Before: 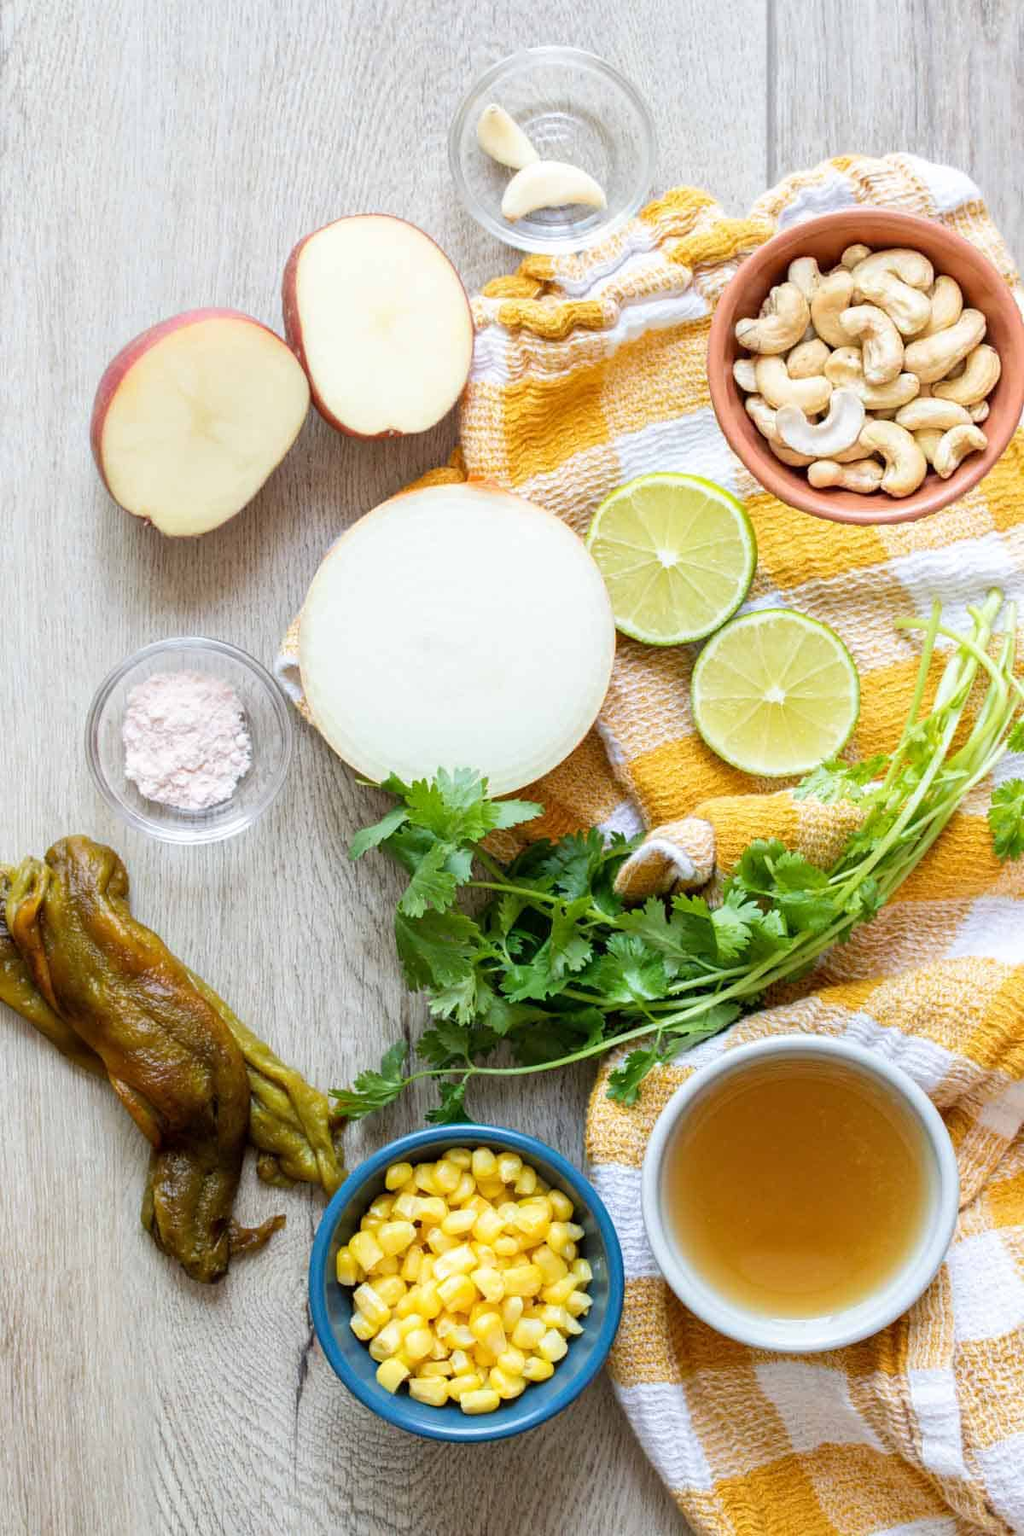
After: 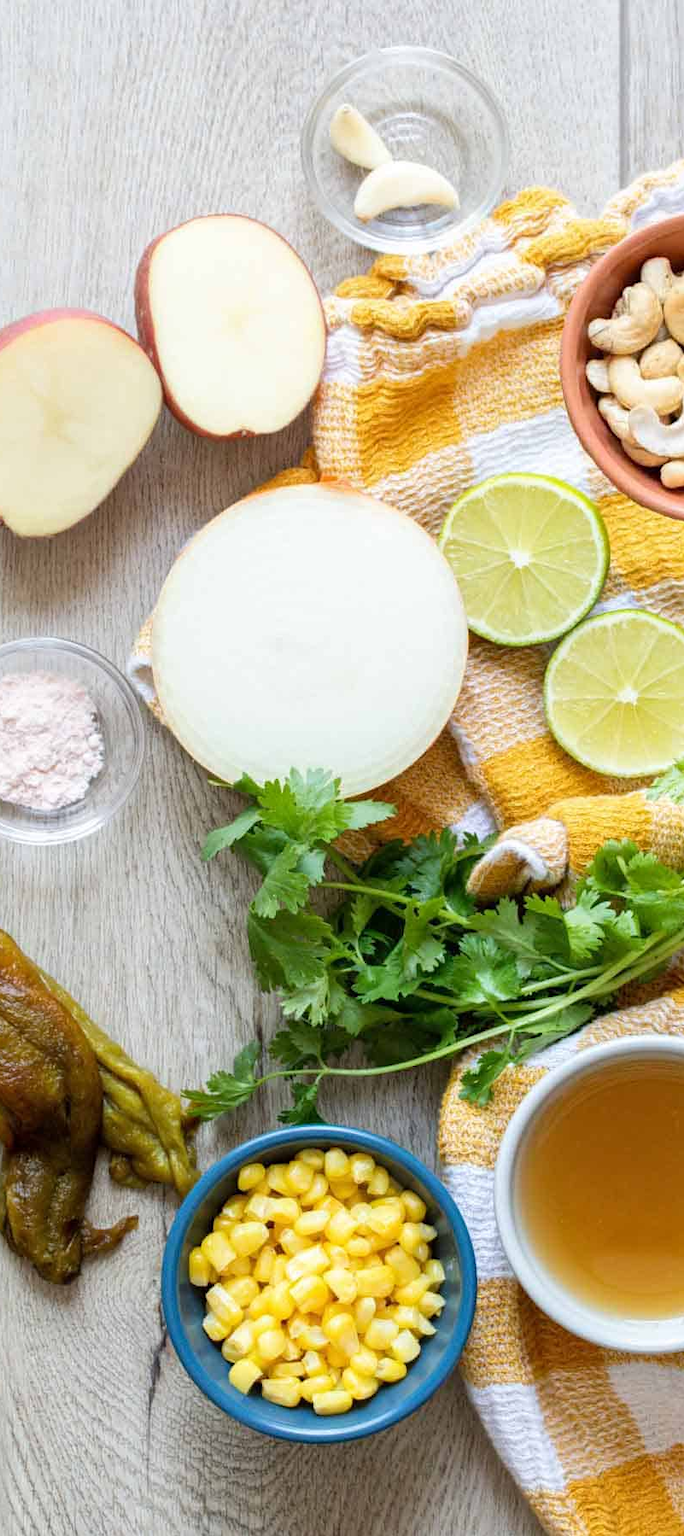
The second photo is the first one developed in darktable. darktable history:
crop and rotate: left 14.443%, right 18.65%
